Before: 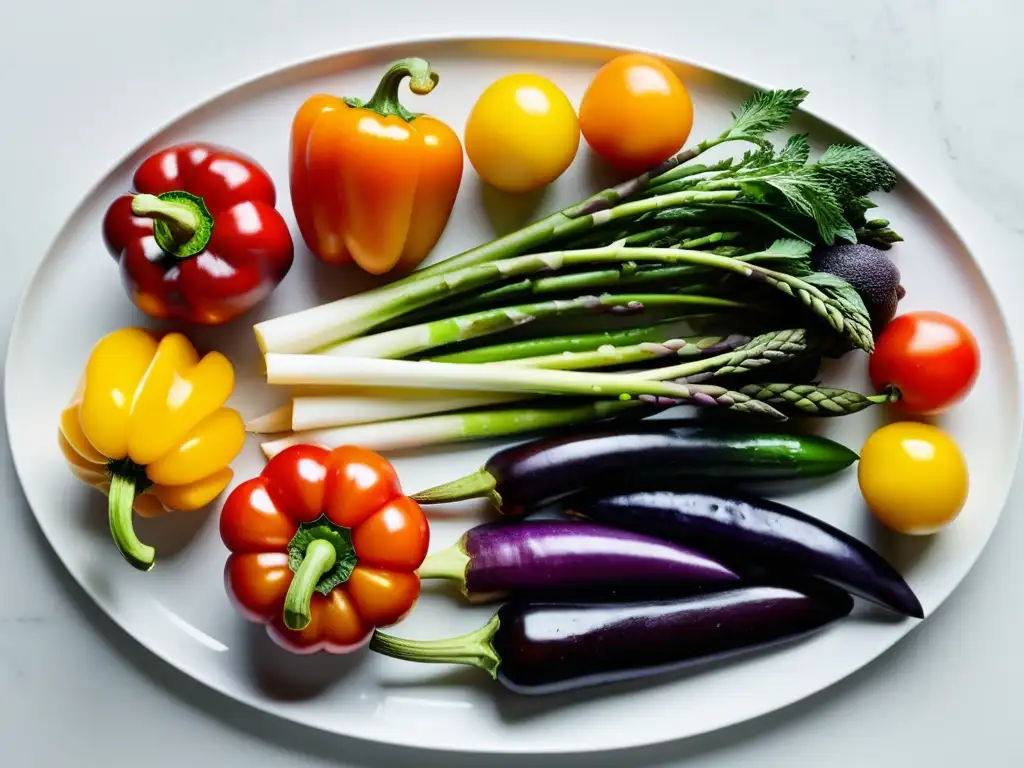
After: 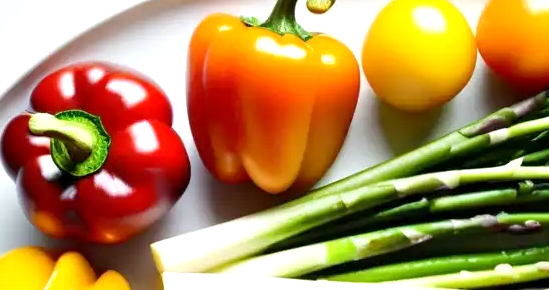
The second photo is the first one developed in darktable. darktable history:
crop: left 10.121%, top 10.631%, right 36.218%, bottom 51.526%
exposure: black level correction 0.001, exposure 0.5 EV, compensate exposure bias true, compensate highlight preservation false
